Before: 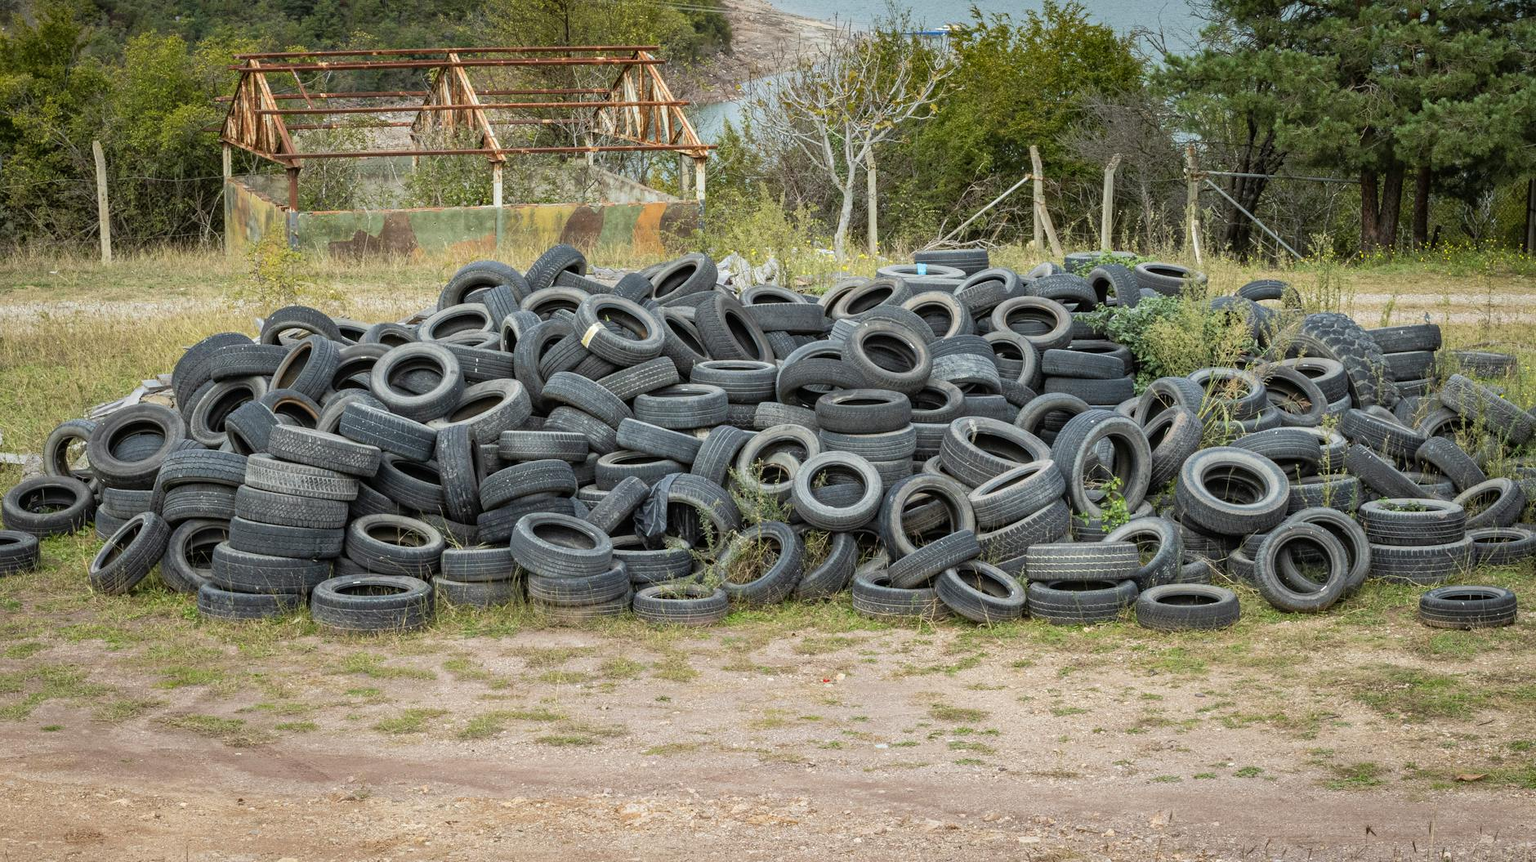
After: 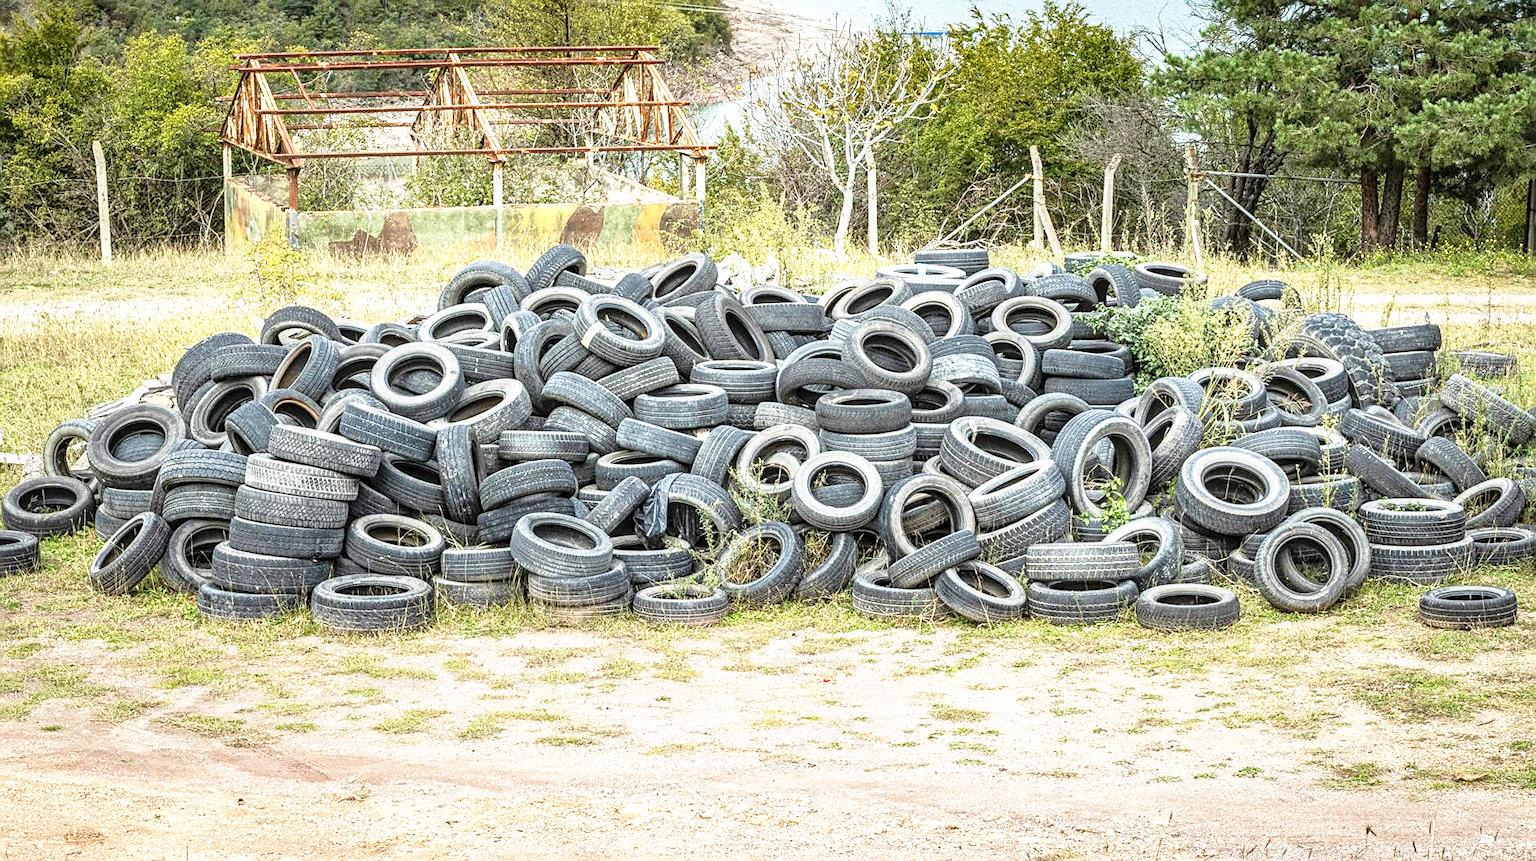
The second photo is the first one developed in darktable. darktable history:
exposure: black level correction 0, exposure 0.696 EV, compensate highlight preservation false
local contrast: on, module defaults
sharpen: on, module defaults
base curve: curves: ch0 [(0, 0) (0.557, 0.834) (1, 1)], preserve colors none
